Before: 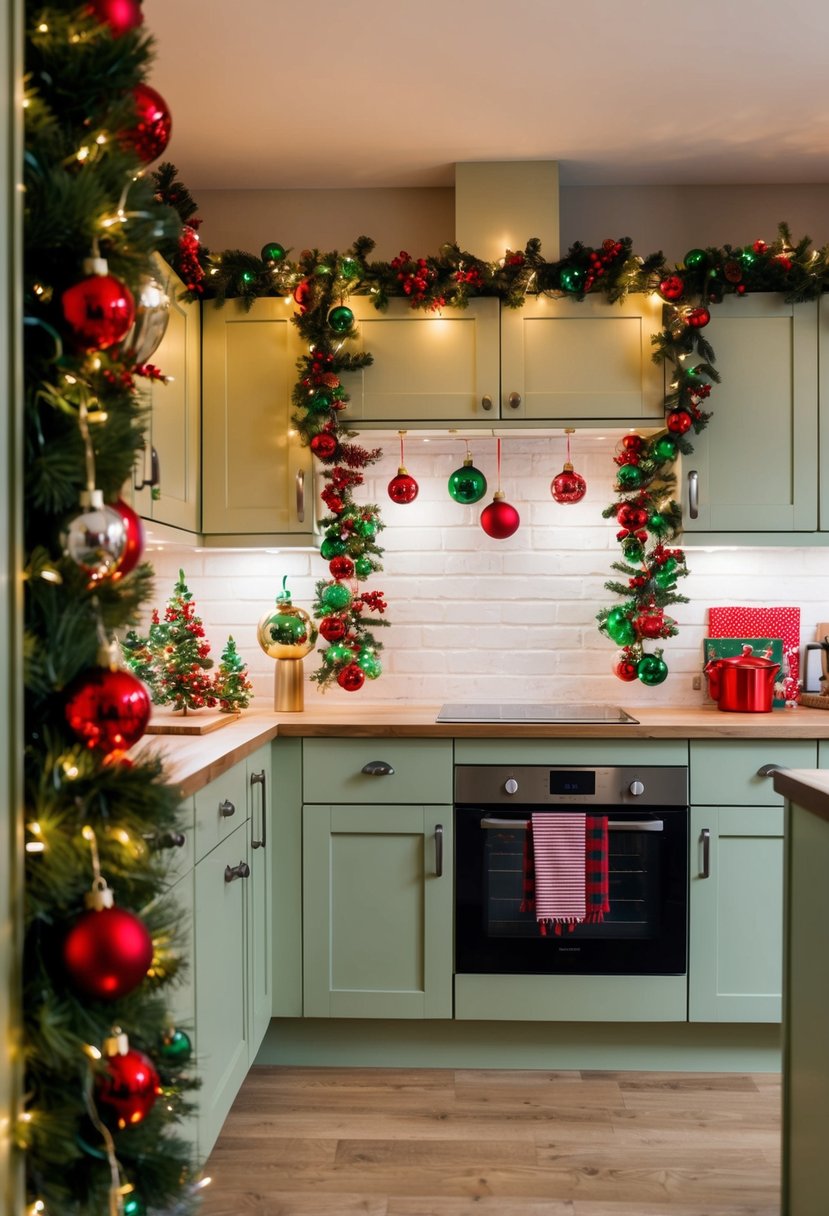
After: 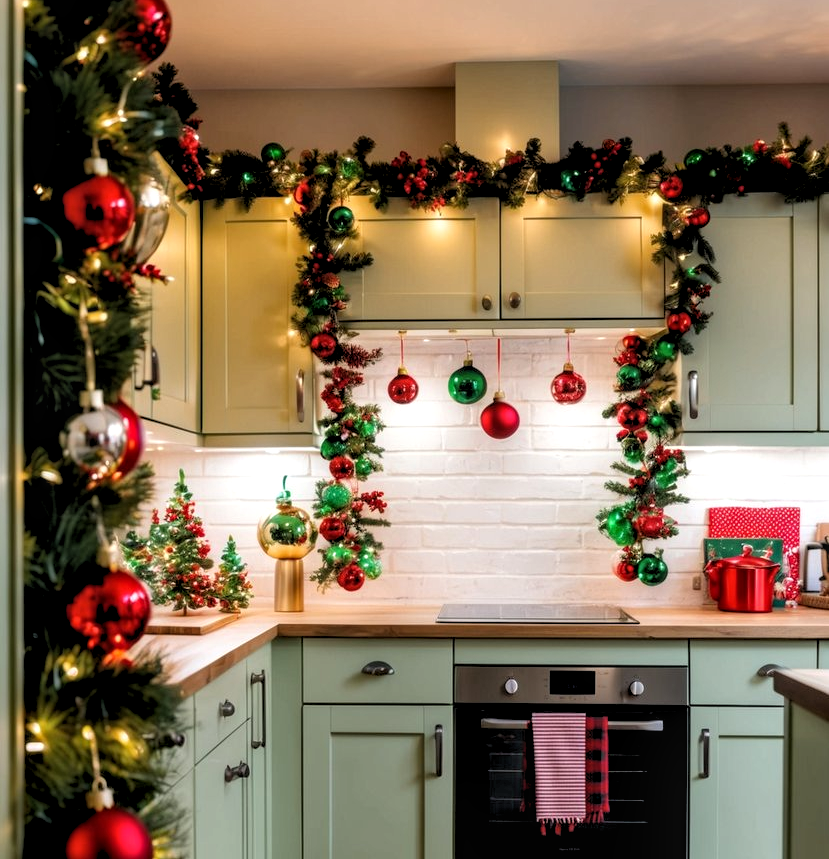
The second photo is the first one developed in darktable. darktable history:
rgb levels: levels [[0.01, 0.419, 0.839], [0, 0.5, 1], [0, 0.5, 1]]
crop and rotate: top 8.293%, bottom 20.996%
local contrast: on, module defaults
